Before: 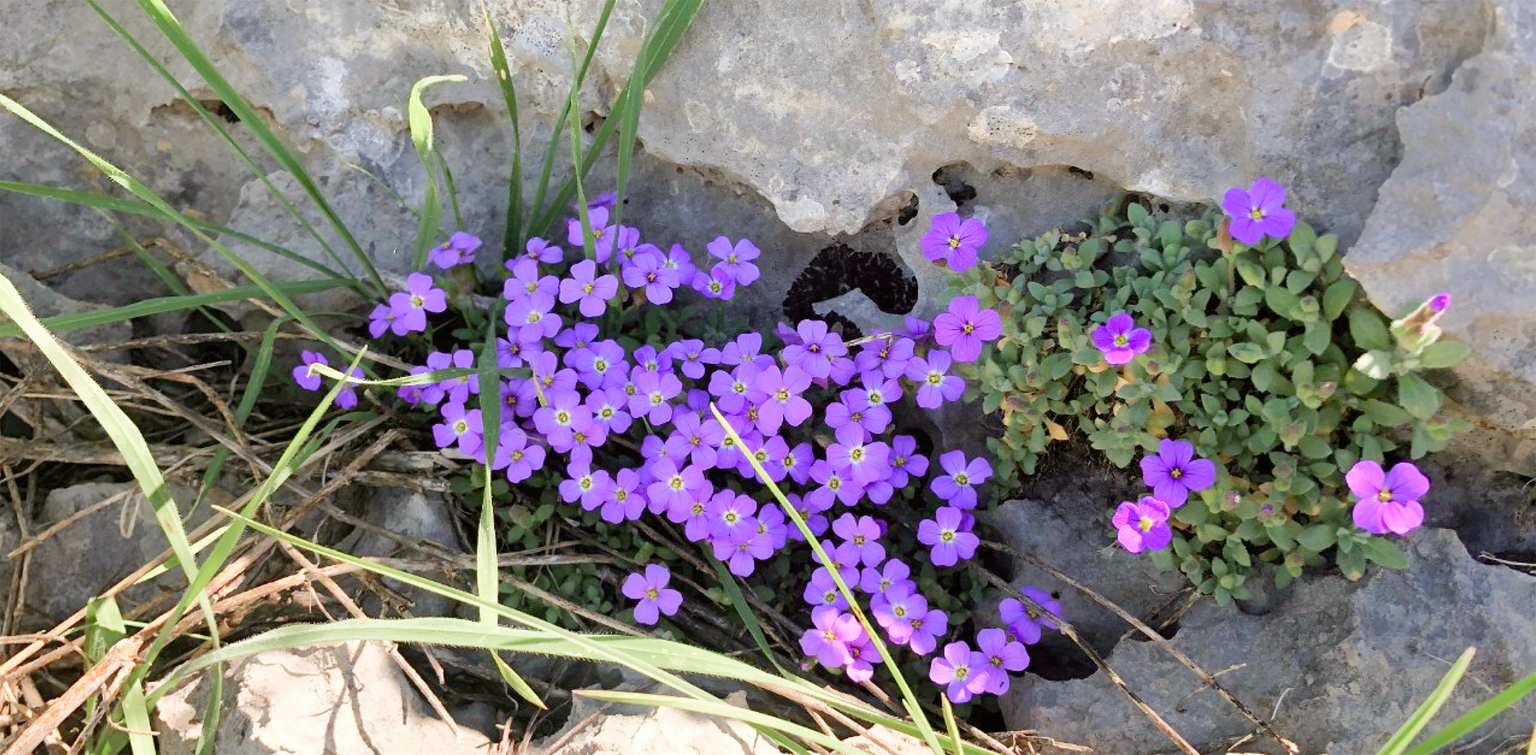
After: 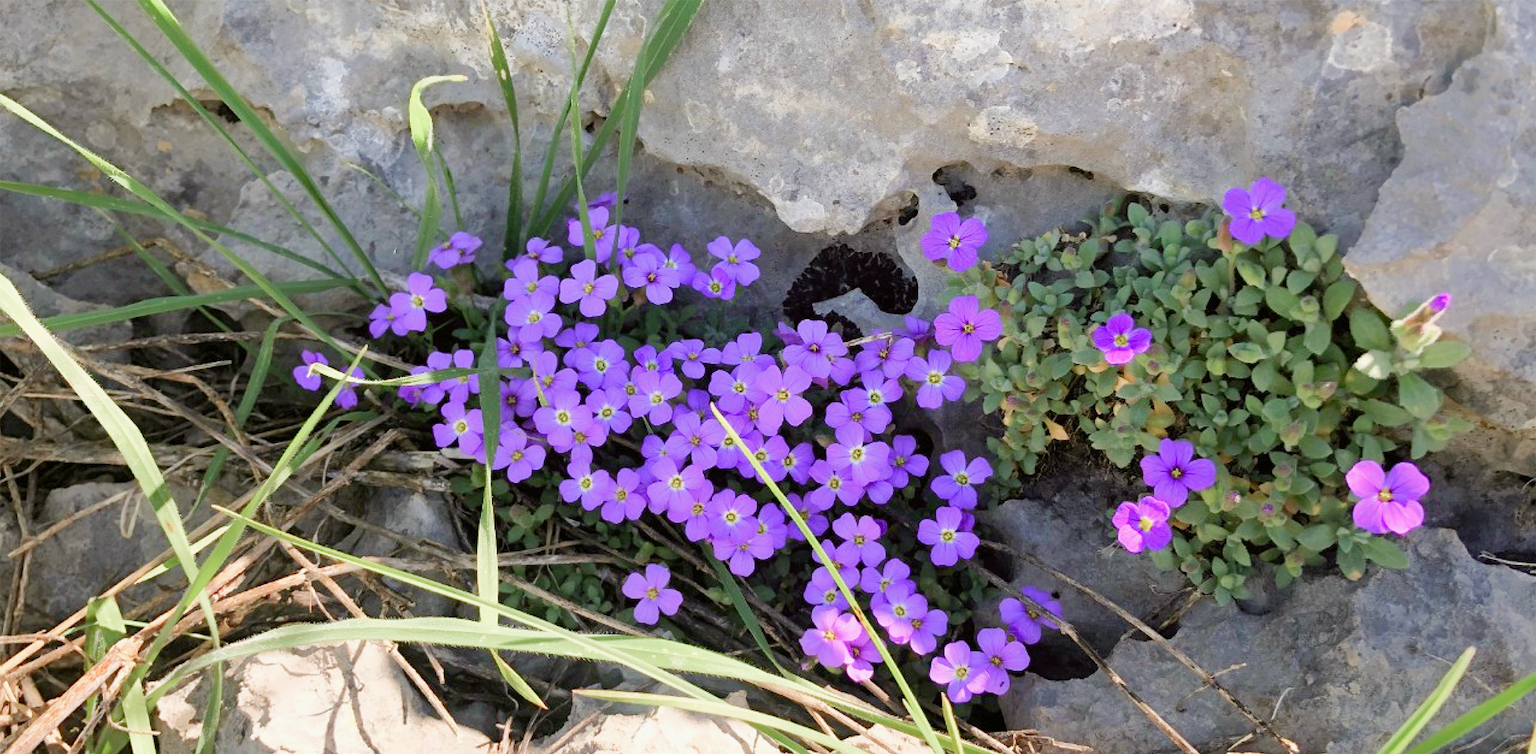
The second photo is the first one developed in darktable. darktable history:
exposure: exposure -0.07 EV, compensate exposure bias true, compensate highlight preservation false
